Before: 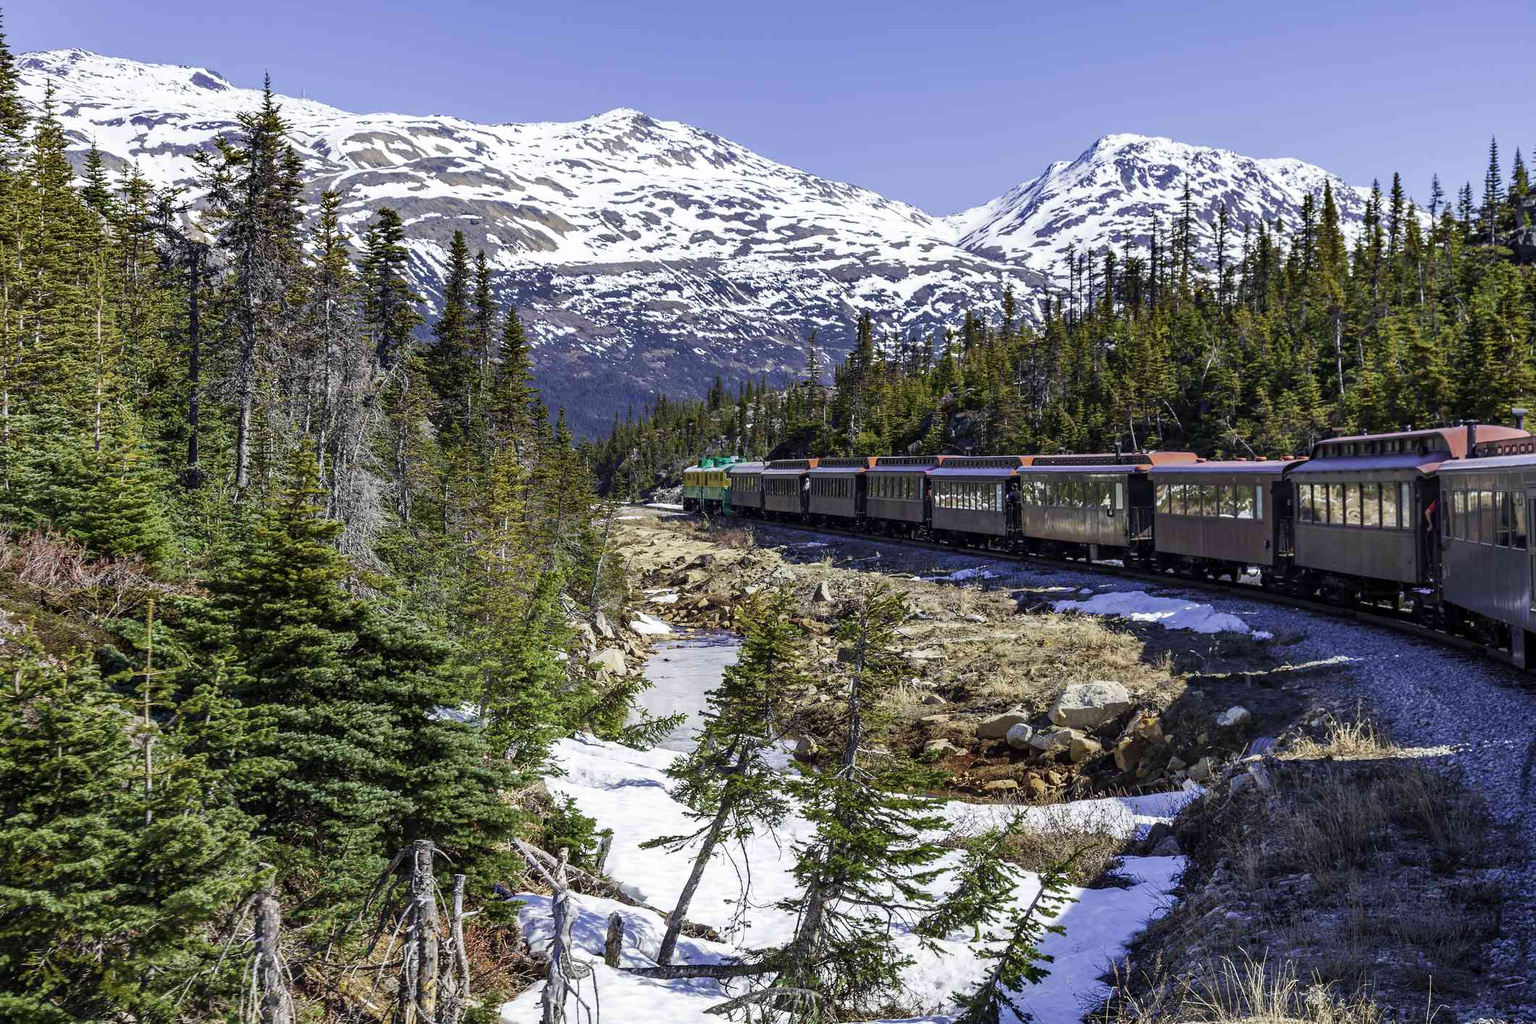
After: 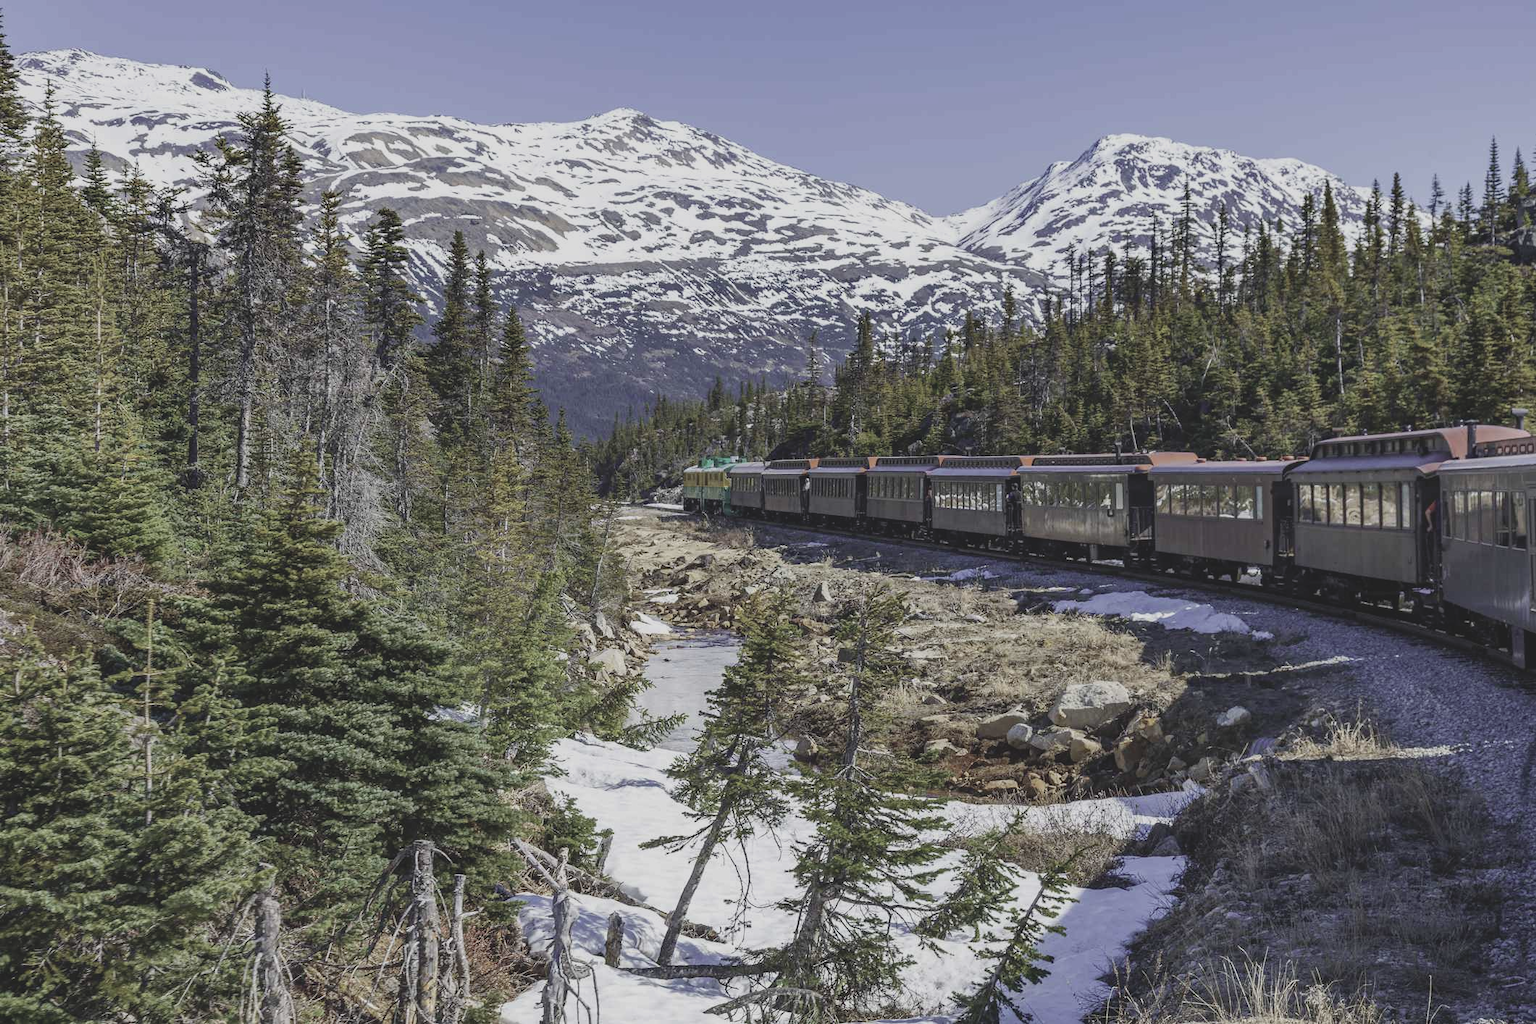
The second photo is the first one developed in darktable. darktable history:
contrast brightness saturation: contrast -0.252, saturation -0.45
